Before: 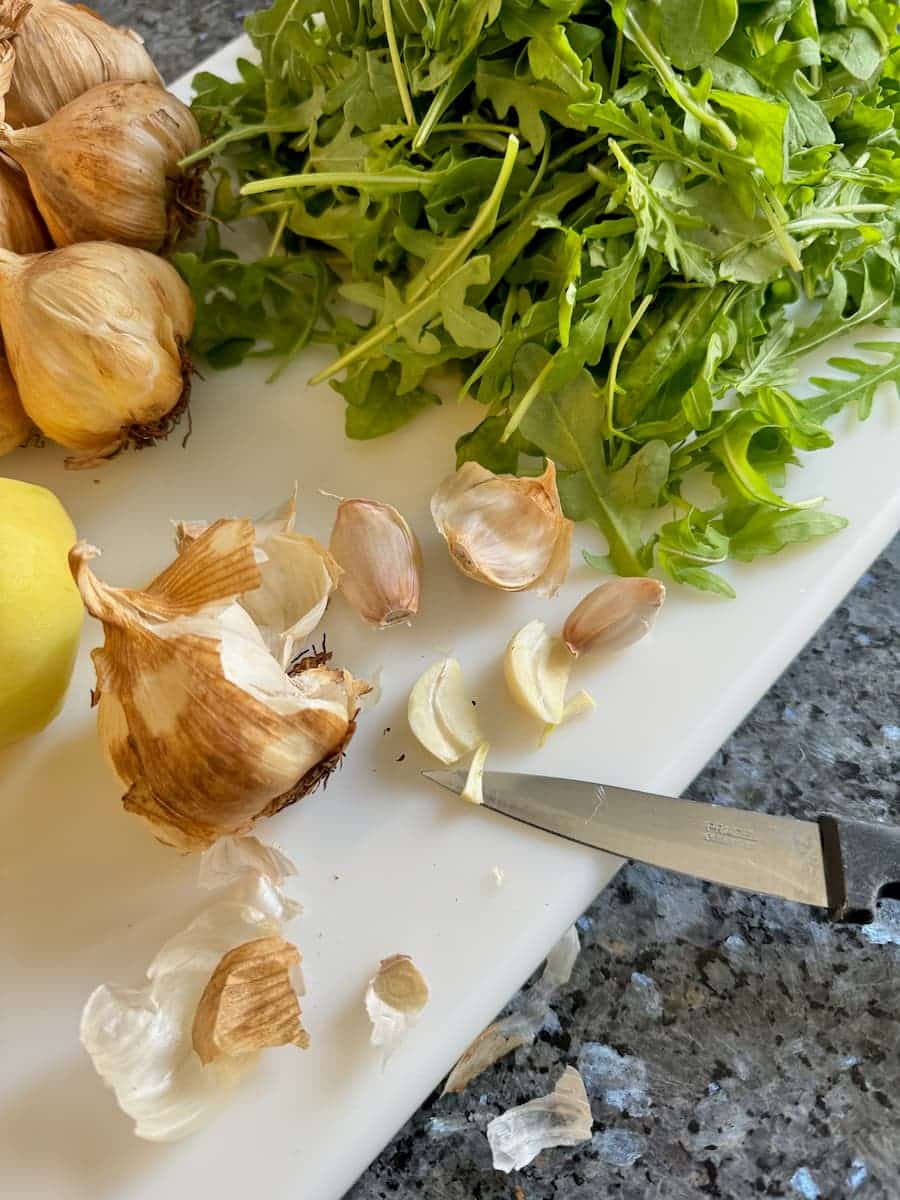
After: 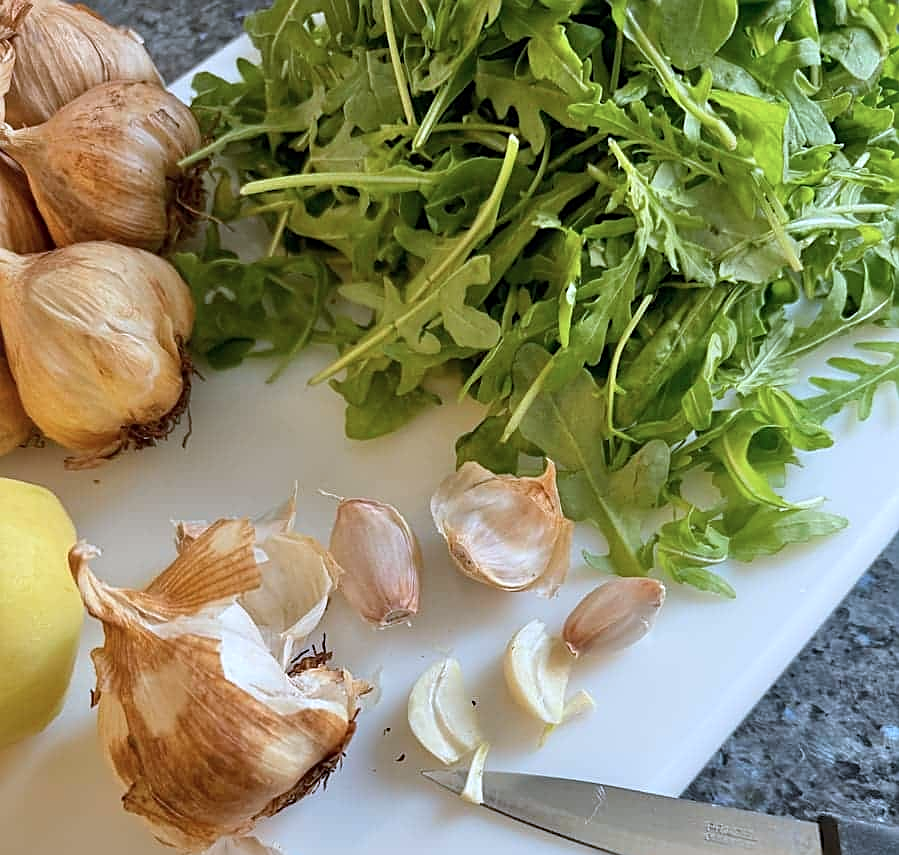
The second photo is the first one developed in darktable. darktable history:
sharpen: on, module defaults
crop: right 0.001%, bottom 28.696%
color correction: highlights a* -2.18, highlights b* -18.21
